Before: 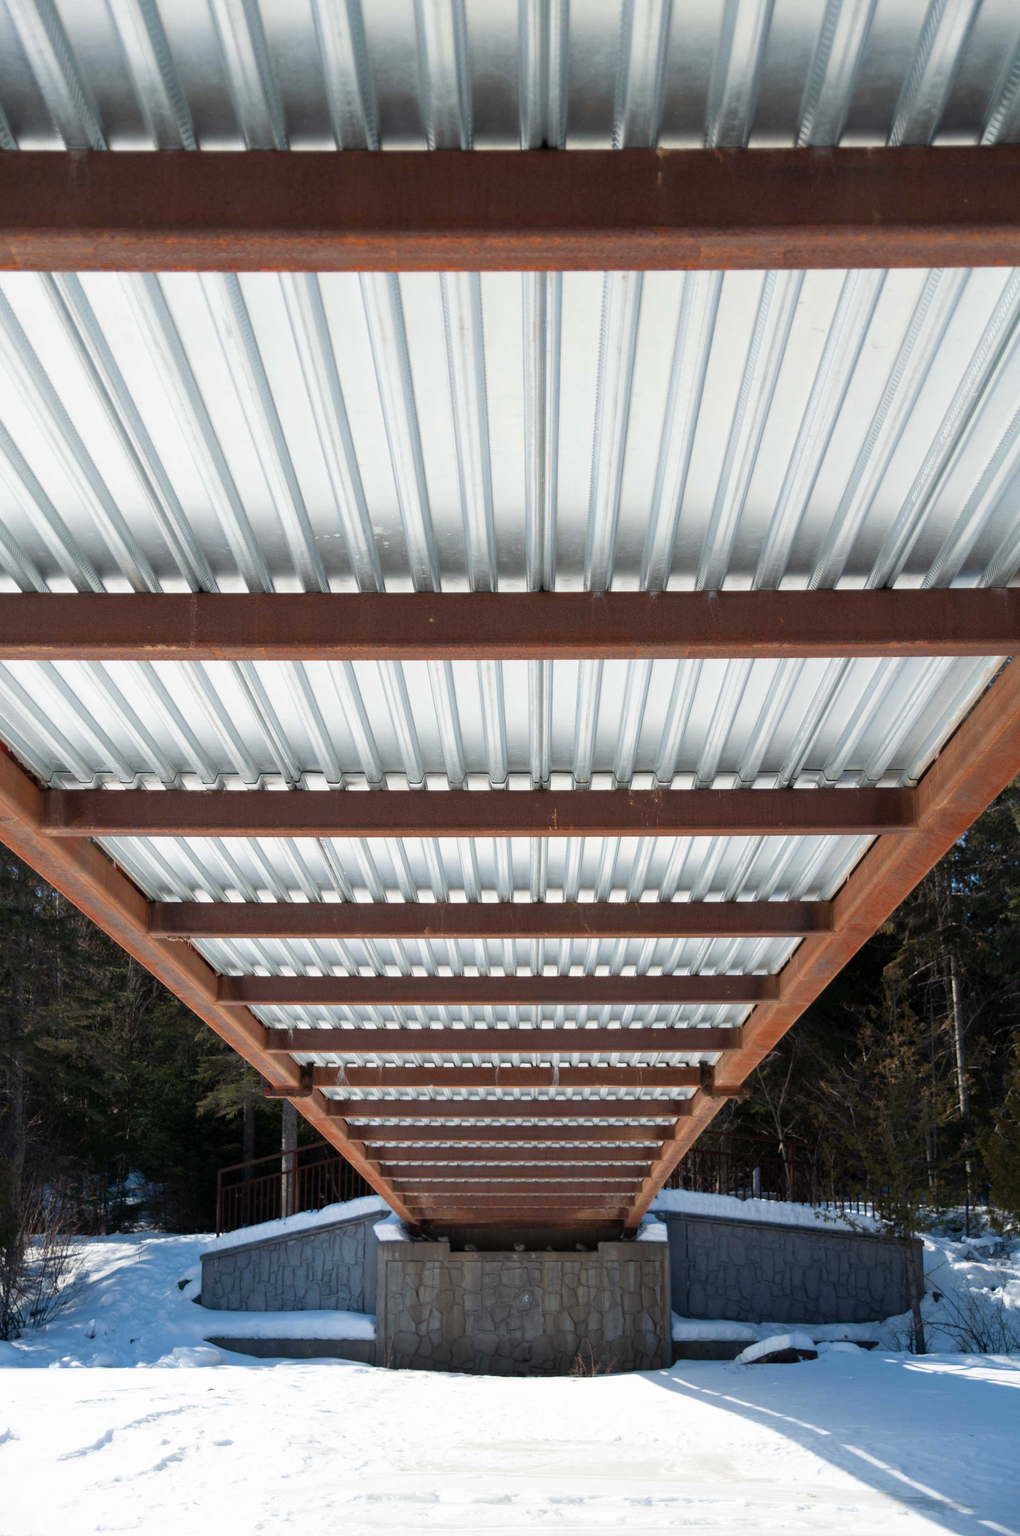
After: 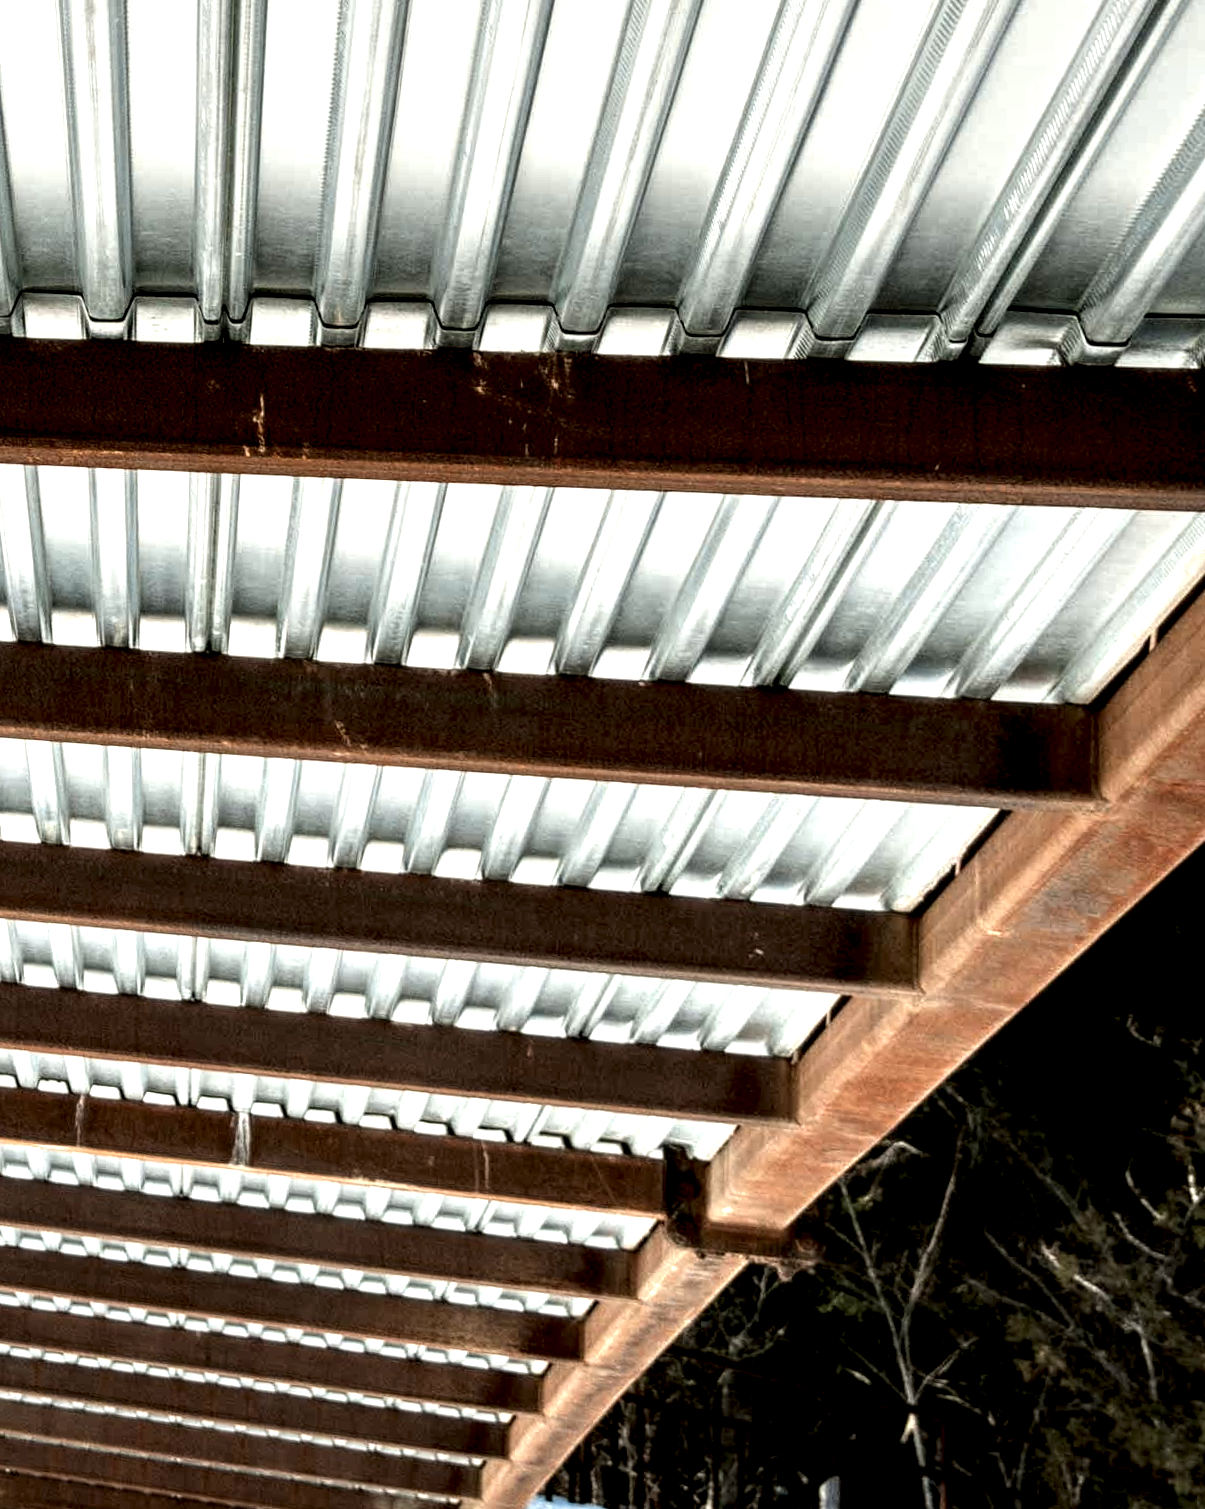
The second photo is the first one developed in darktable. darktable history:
local contrast: highlights 115%, shadows 42%, detail 293%
crop: left 37.221%, top 45.169%, right 20.63%, bottom 13.777%
rotate and perspective: rotation 1.69°, lens shift (vertical) -0.023, lens shift (horizontal) -0.291, crop left 0.025, crop right 0.988, crop top 0.092, crop bottom 0.842
color balance: mode lift, gamma, gain (sRGB), lift [1.04, 1, 1, 0.97], gamma [1.01, 1, 1, 0.97], gain [0.96, 1, 1, 0.97]
